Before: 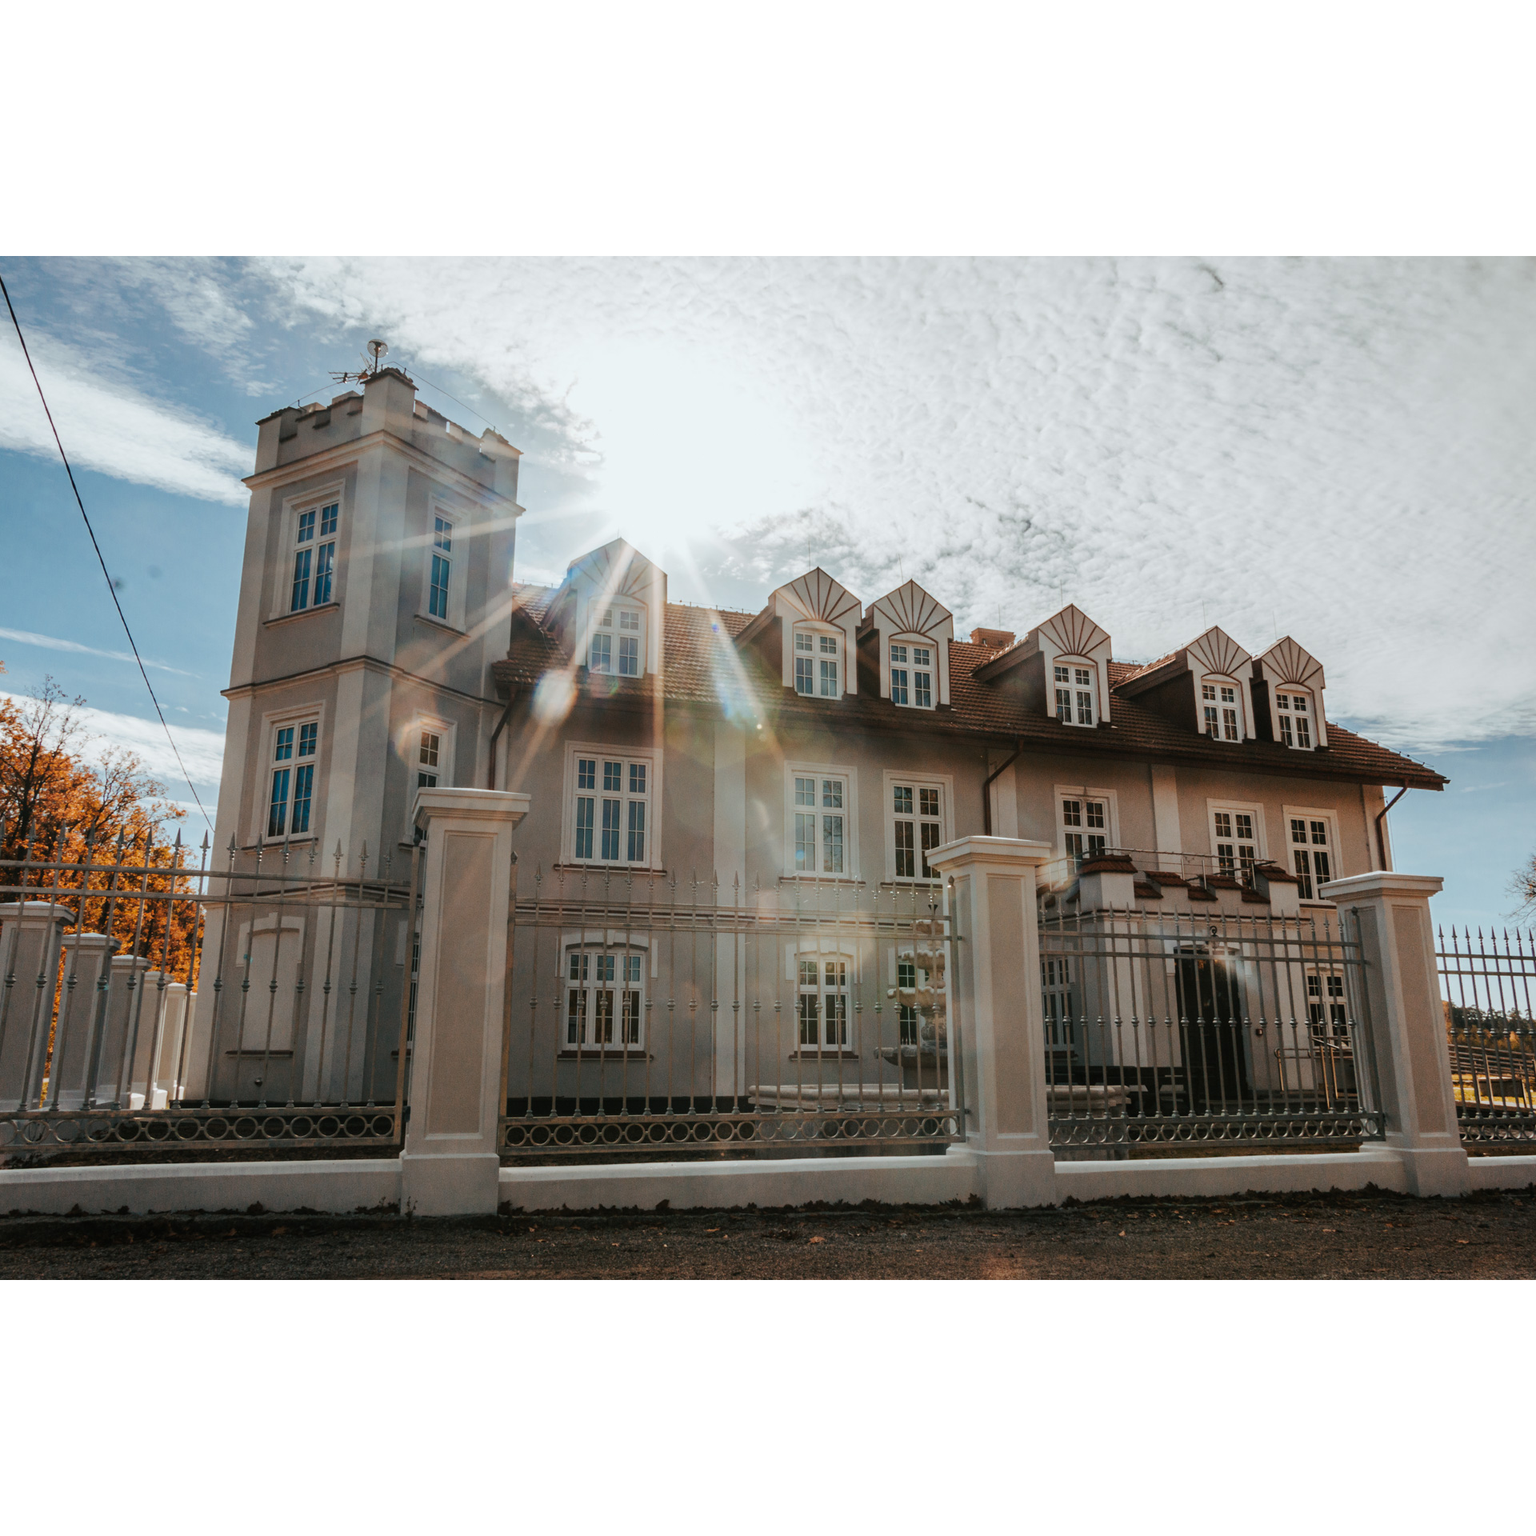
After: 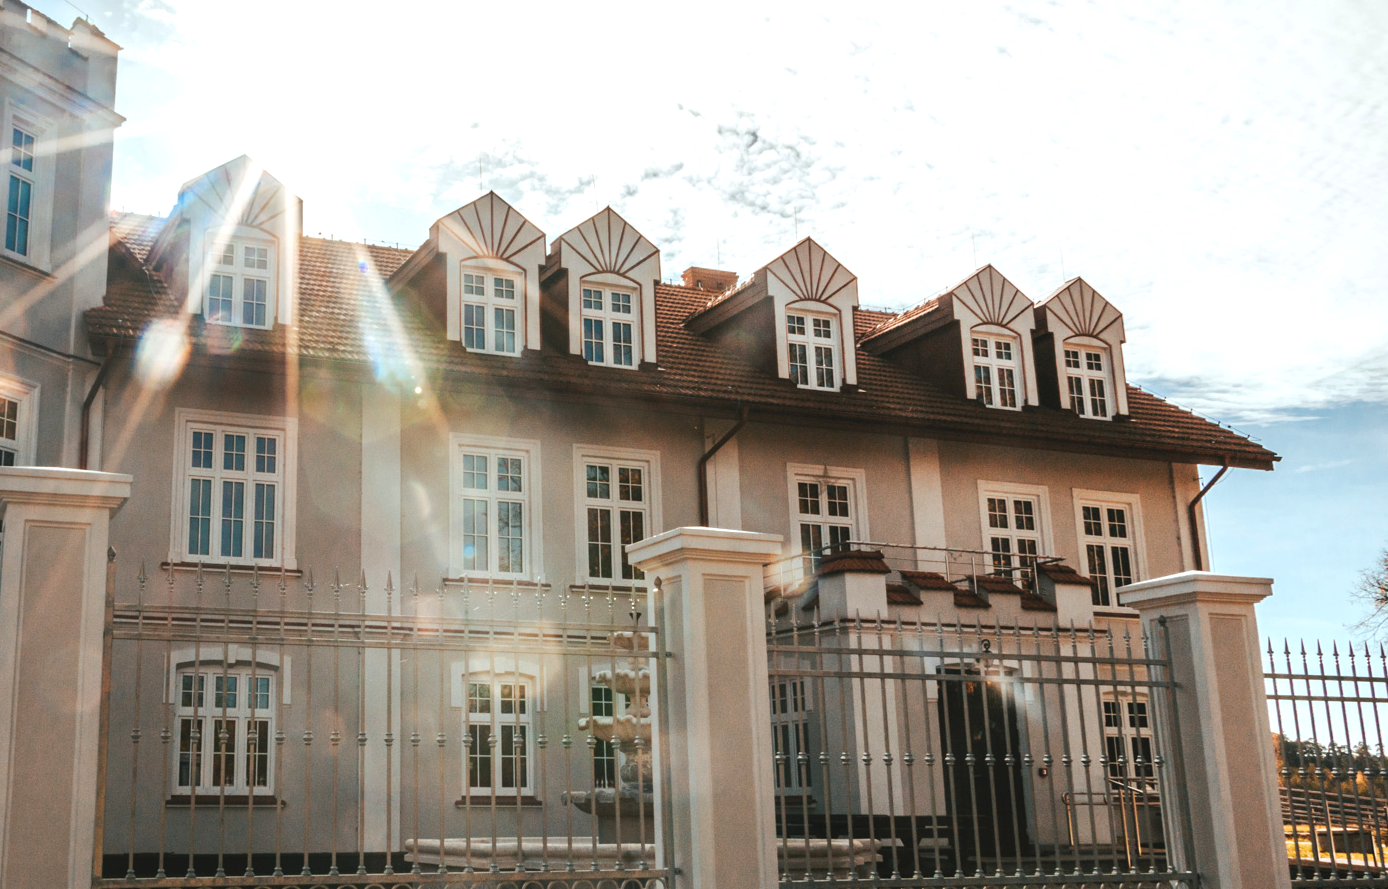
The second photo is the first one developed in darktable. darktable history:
exposure: black level correction -0.002, exposure 0.707 EV, compensate highlight preservation false
crop and rotate: left 27.698%, top 27.017%, bottom 26.677%
